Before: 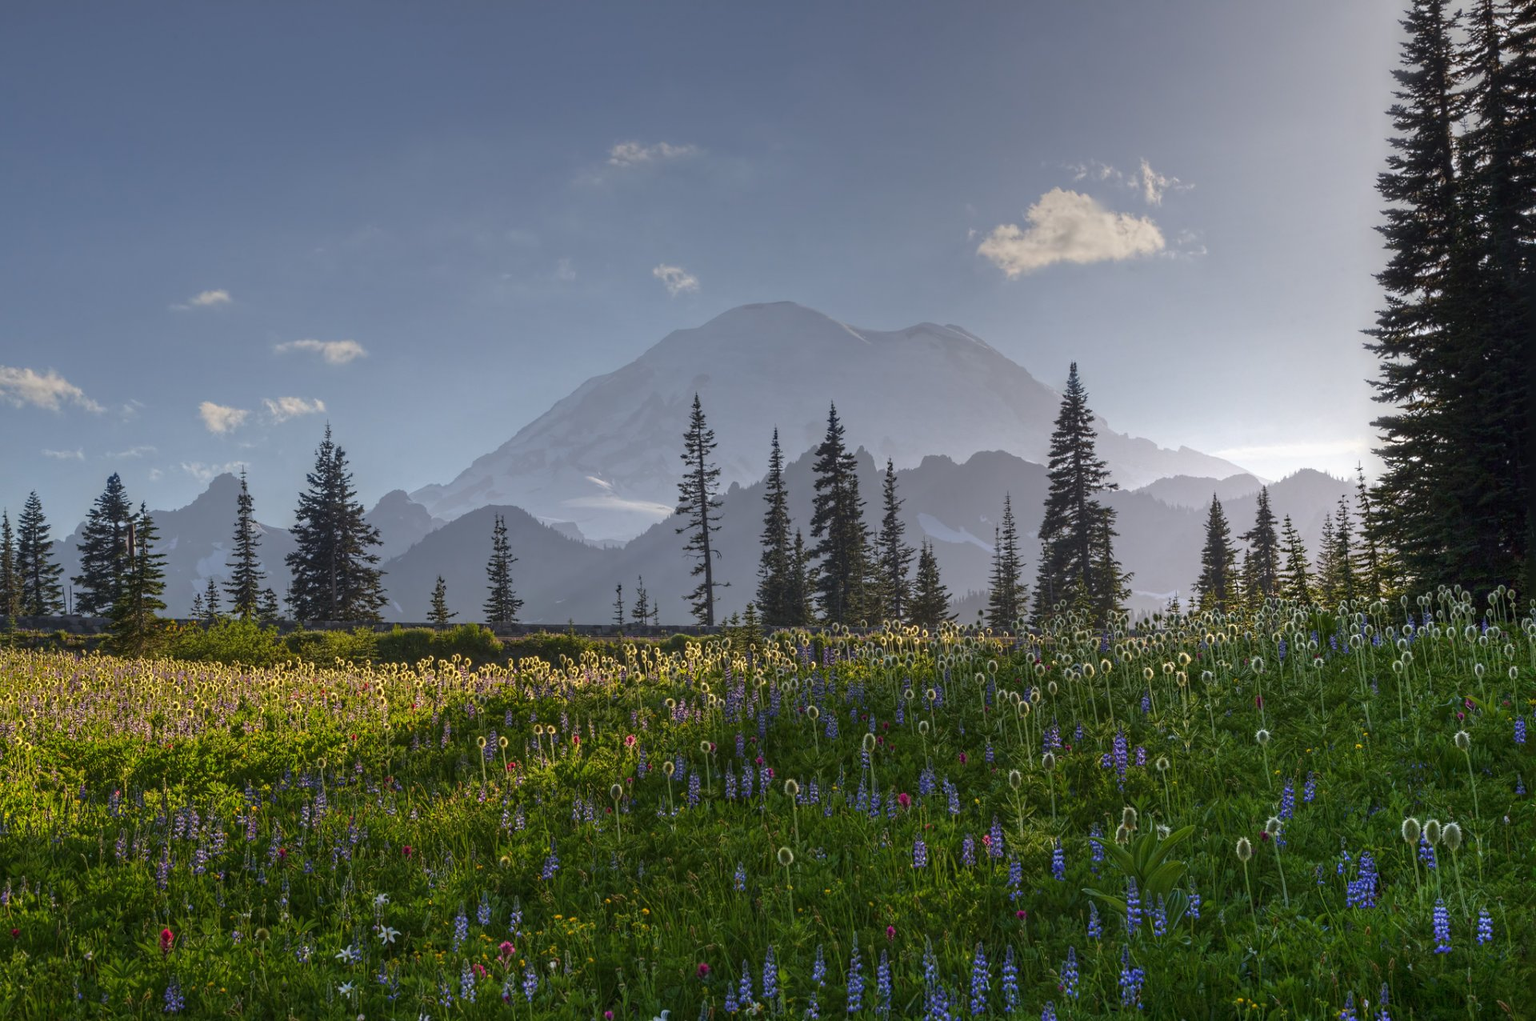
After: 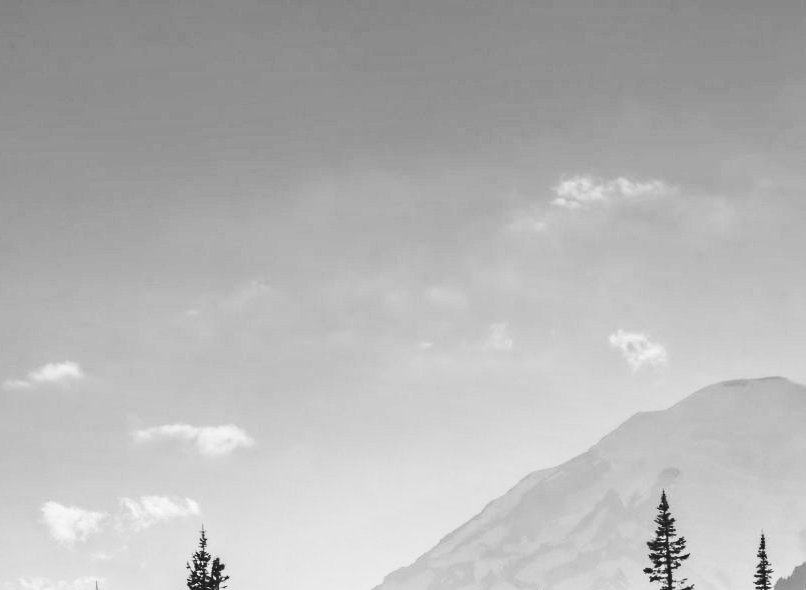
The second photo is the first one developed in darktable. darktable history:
exposure: exposure 0.2 EV, compensate highlight preservation false
crop and rotate: left 10.817%, top 0.062%, right 47.194%, bottom 53.626%
contrast brightness saturation: contrast 0.53, brightness 0.47, saturation -1
shadows and highlights: radius 337.17, shadows 29.01, soften with gaussian
monochrome: on, module defaults
